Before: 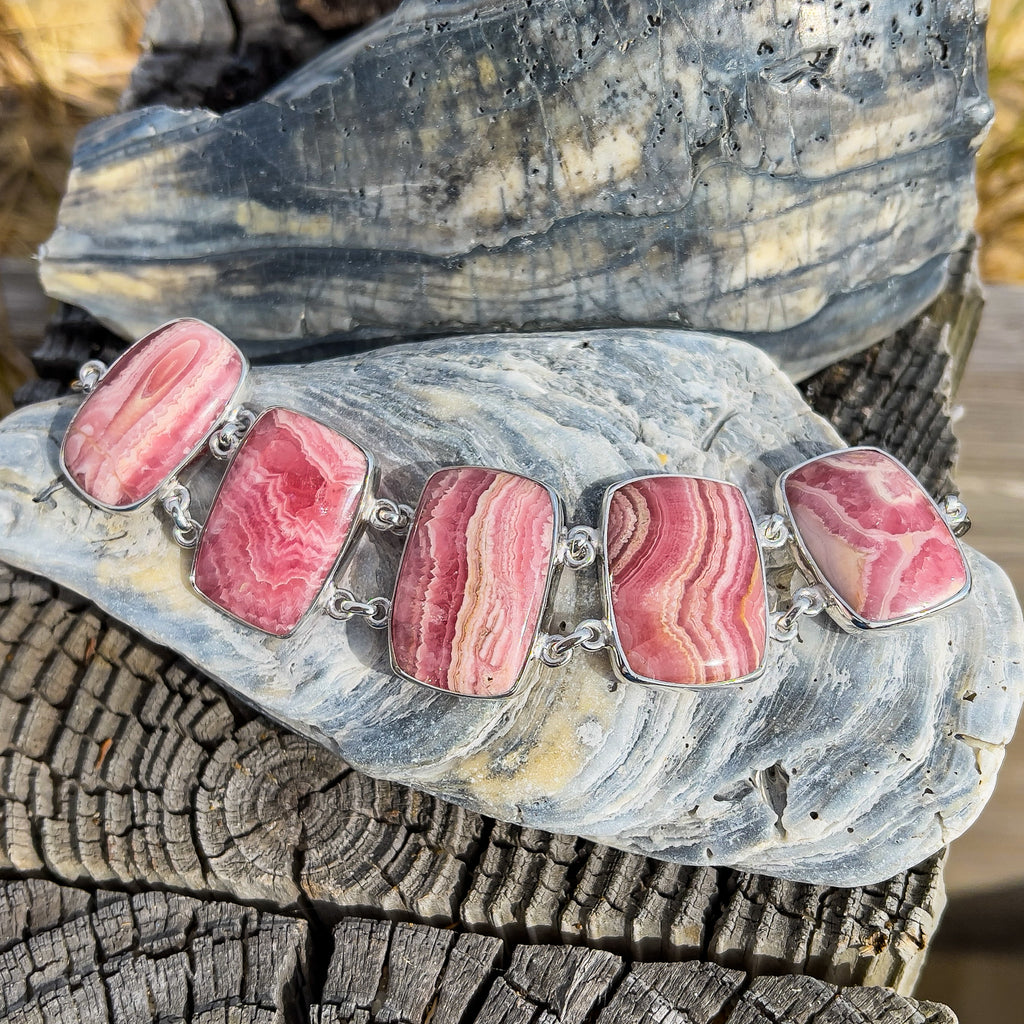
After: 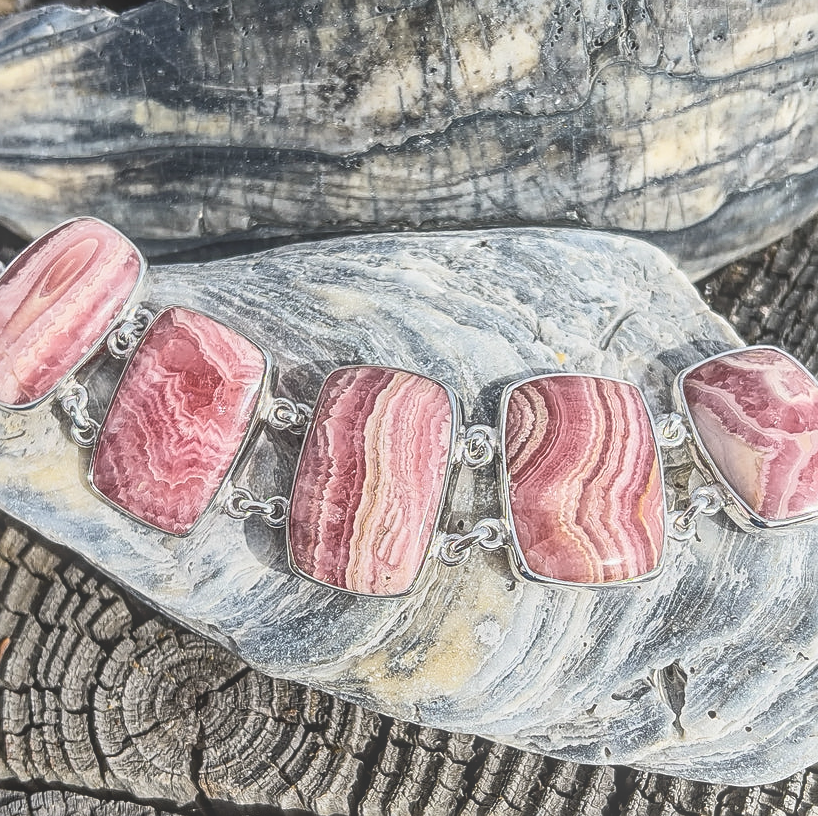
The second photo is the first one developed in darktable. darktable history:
crop and rotate: left 10.014%, top 9.921%, right 10.033%, bottom 10.328%
sharpen: on, module defaults
local contrast: highlights 71%, shadows 14%, midtone range 0.192
tone equalizer: on, module defaults
contrast brightness saturation: contrast 0.252, saturation -0.321
